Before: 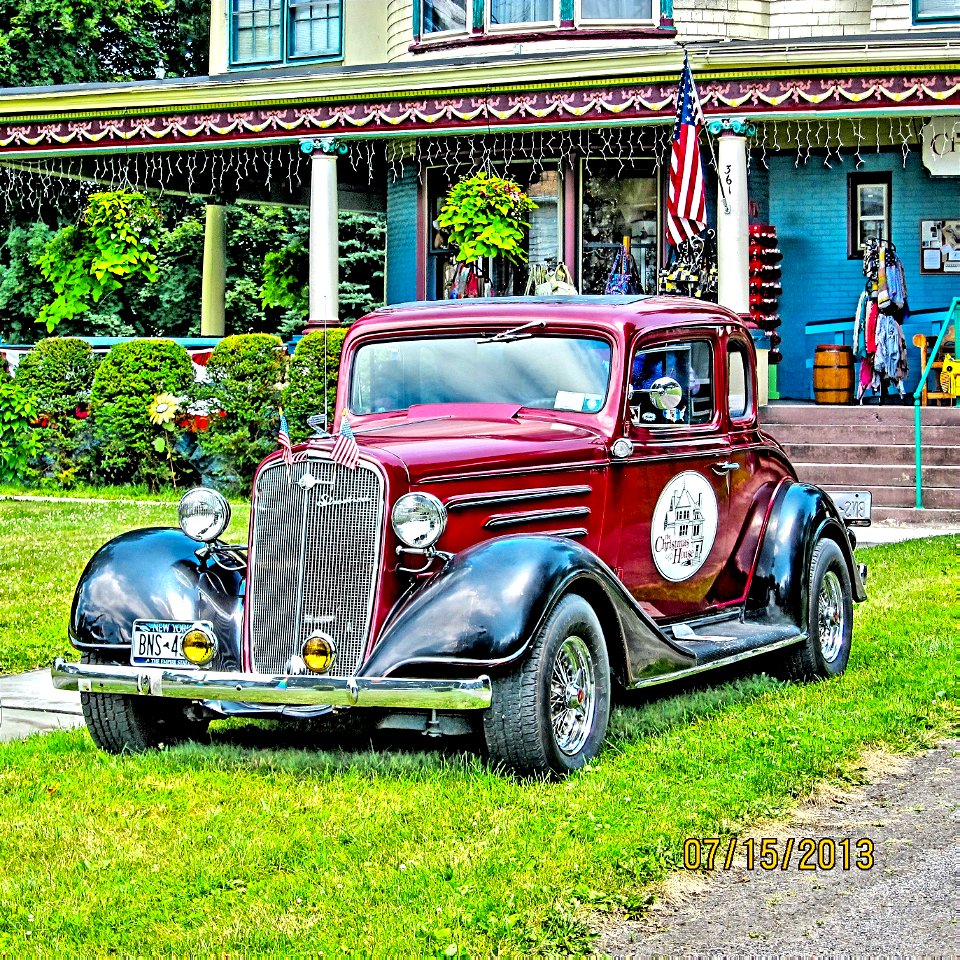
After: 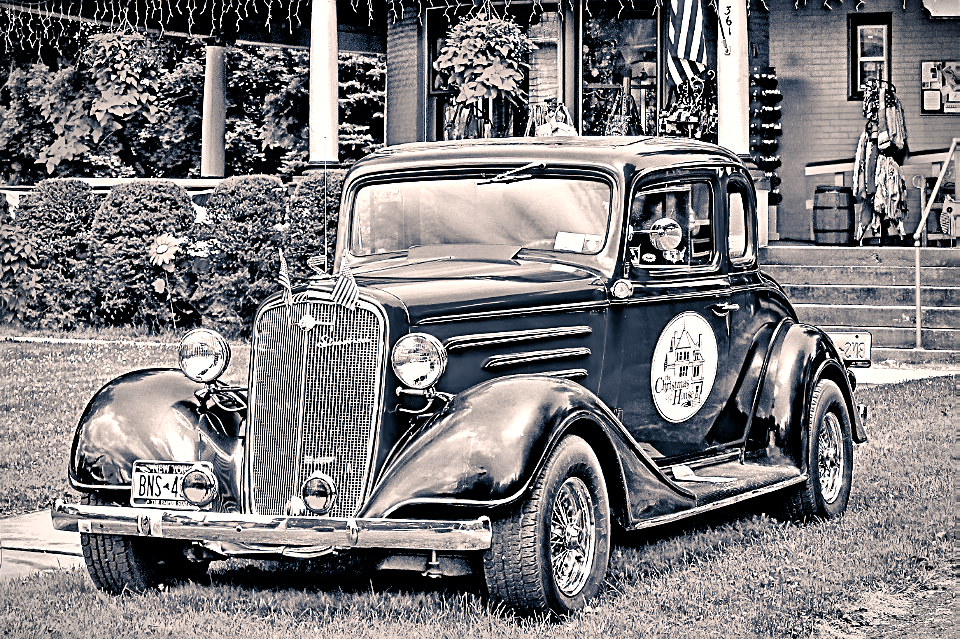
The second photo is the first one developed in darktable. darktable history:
sharpen: on, module defaults
haze removal: adaptive false
exposure: exposure 0.202 EV, compensate exposure bias true, compensate highlight preservation false
color calibration: output gray [0.25, 0.35, 0.4, 0], x 0.37, y 0.382, temperature 4320.66 K
crop: top 16.609%, bottom 16.779%
color balance rgb: shadows lift › luminance -40.98%, shadows lift › chroma 14.217%, shadows lift › hue 258.09°, highlights gain › chroma 3.184%, highlights gain › hue 55.37°, linear chroma grading › global chroma 8.994%, perceptual saturation grading › global saturation 0.859%
vignetting: fall-off radius 60.92%
